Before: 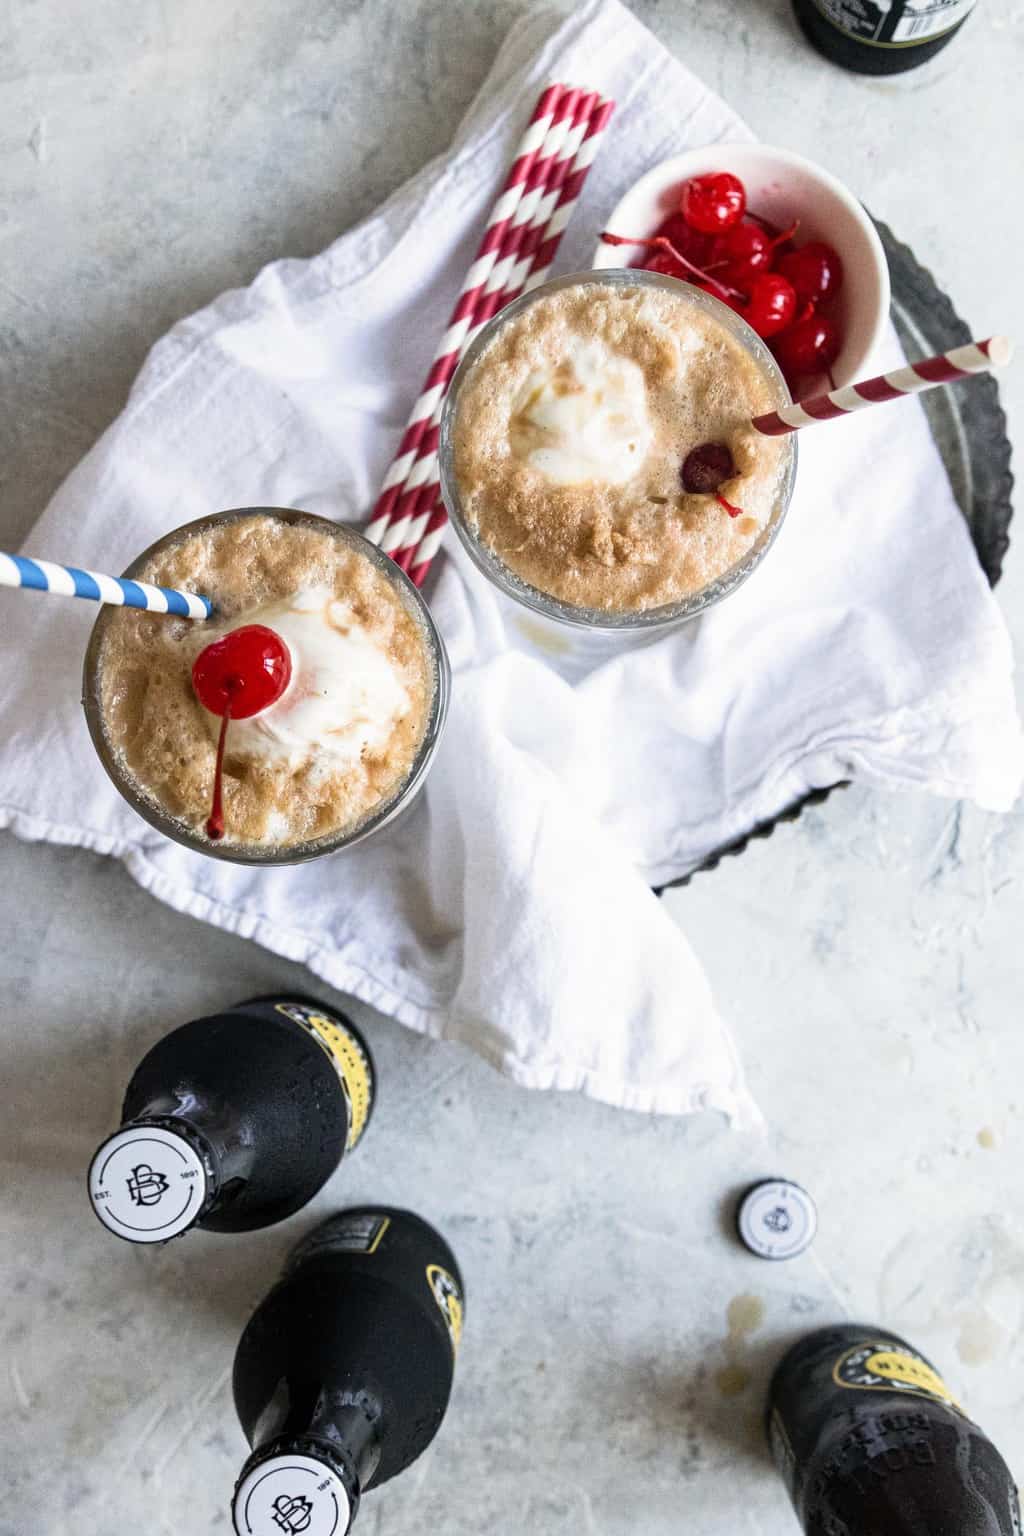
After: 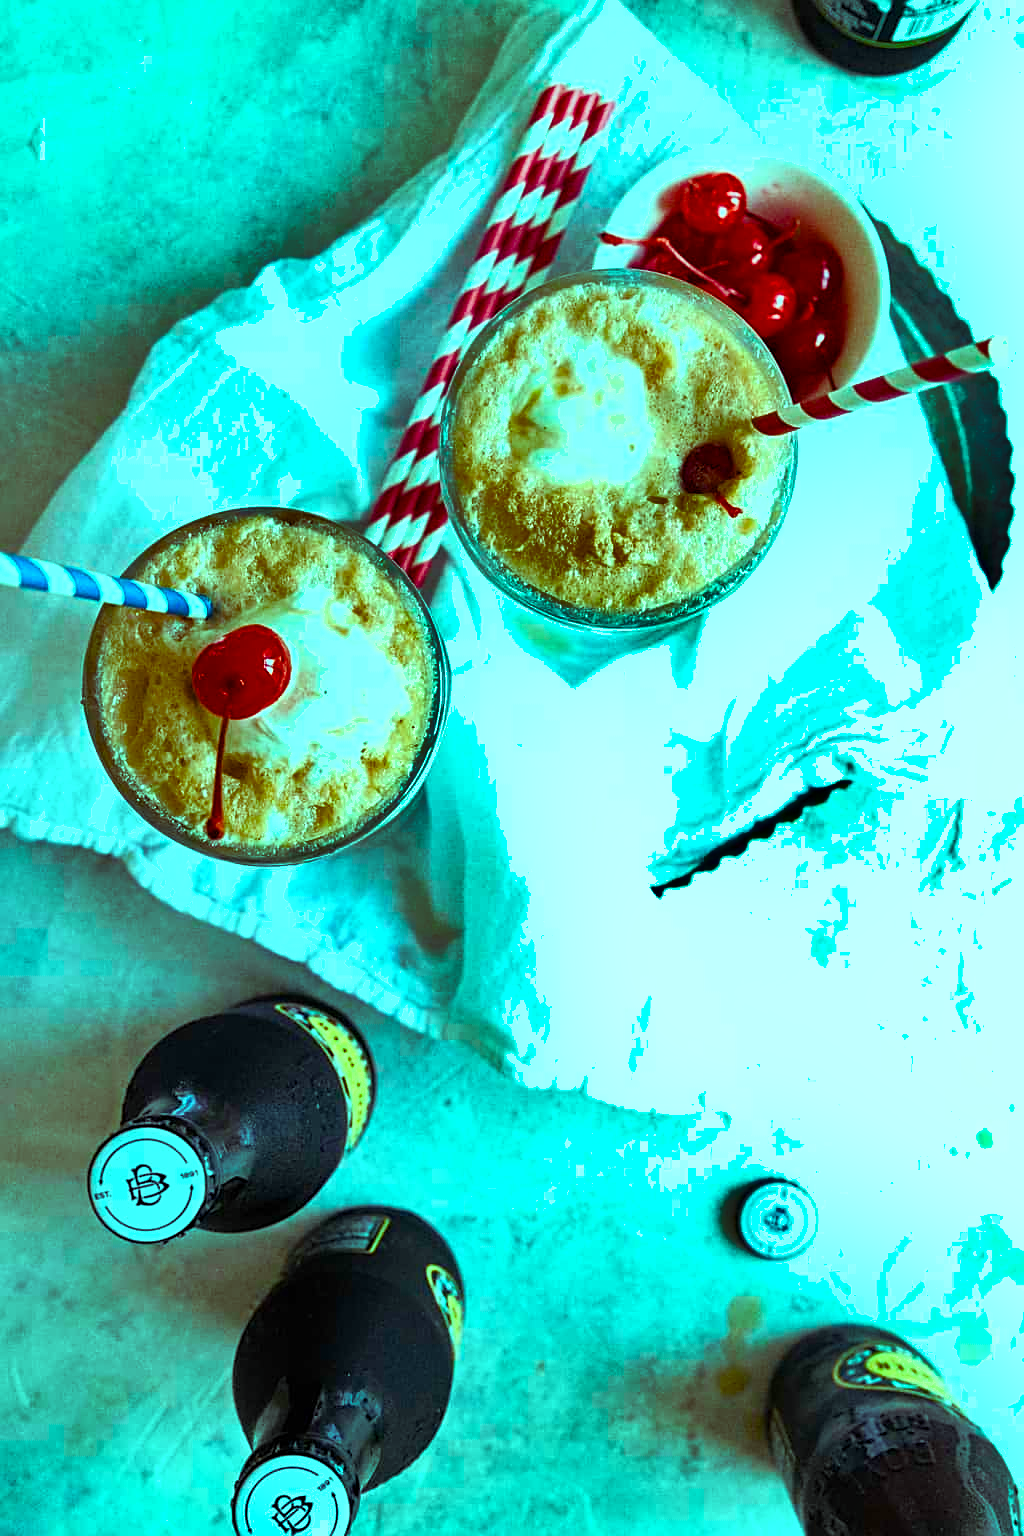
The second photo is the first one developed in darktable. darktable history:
color balance rgb: highlights gain › luminance 19.93%, highlights gain › chroma 13.101%, highlights gain › hue 171.97°, linear chroma grading › global chroma 9.967%, perceptual saturation grading › global saturation 24.566%, perceptual saturation grading › highlights -24.671%, perceptual saturation grading › mid-tones 24.406%, perceptual saturation grading › shadows 39.409%, global vibrance 25.37%
shadows and highlights: low approximation 0.01, soften with gaussian
sharpen: on, module defaults
